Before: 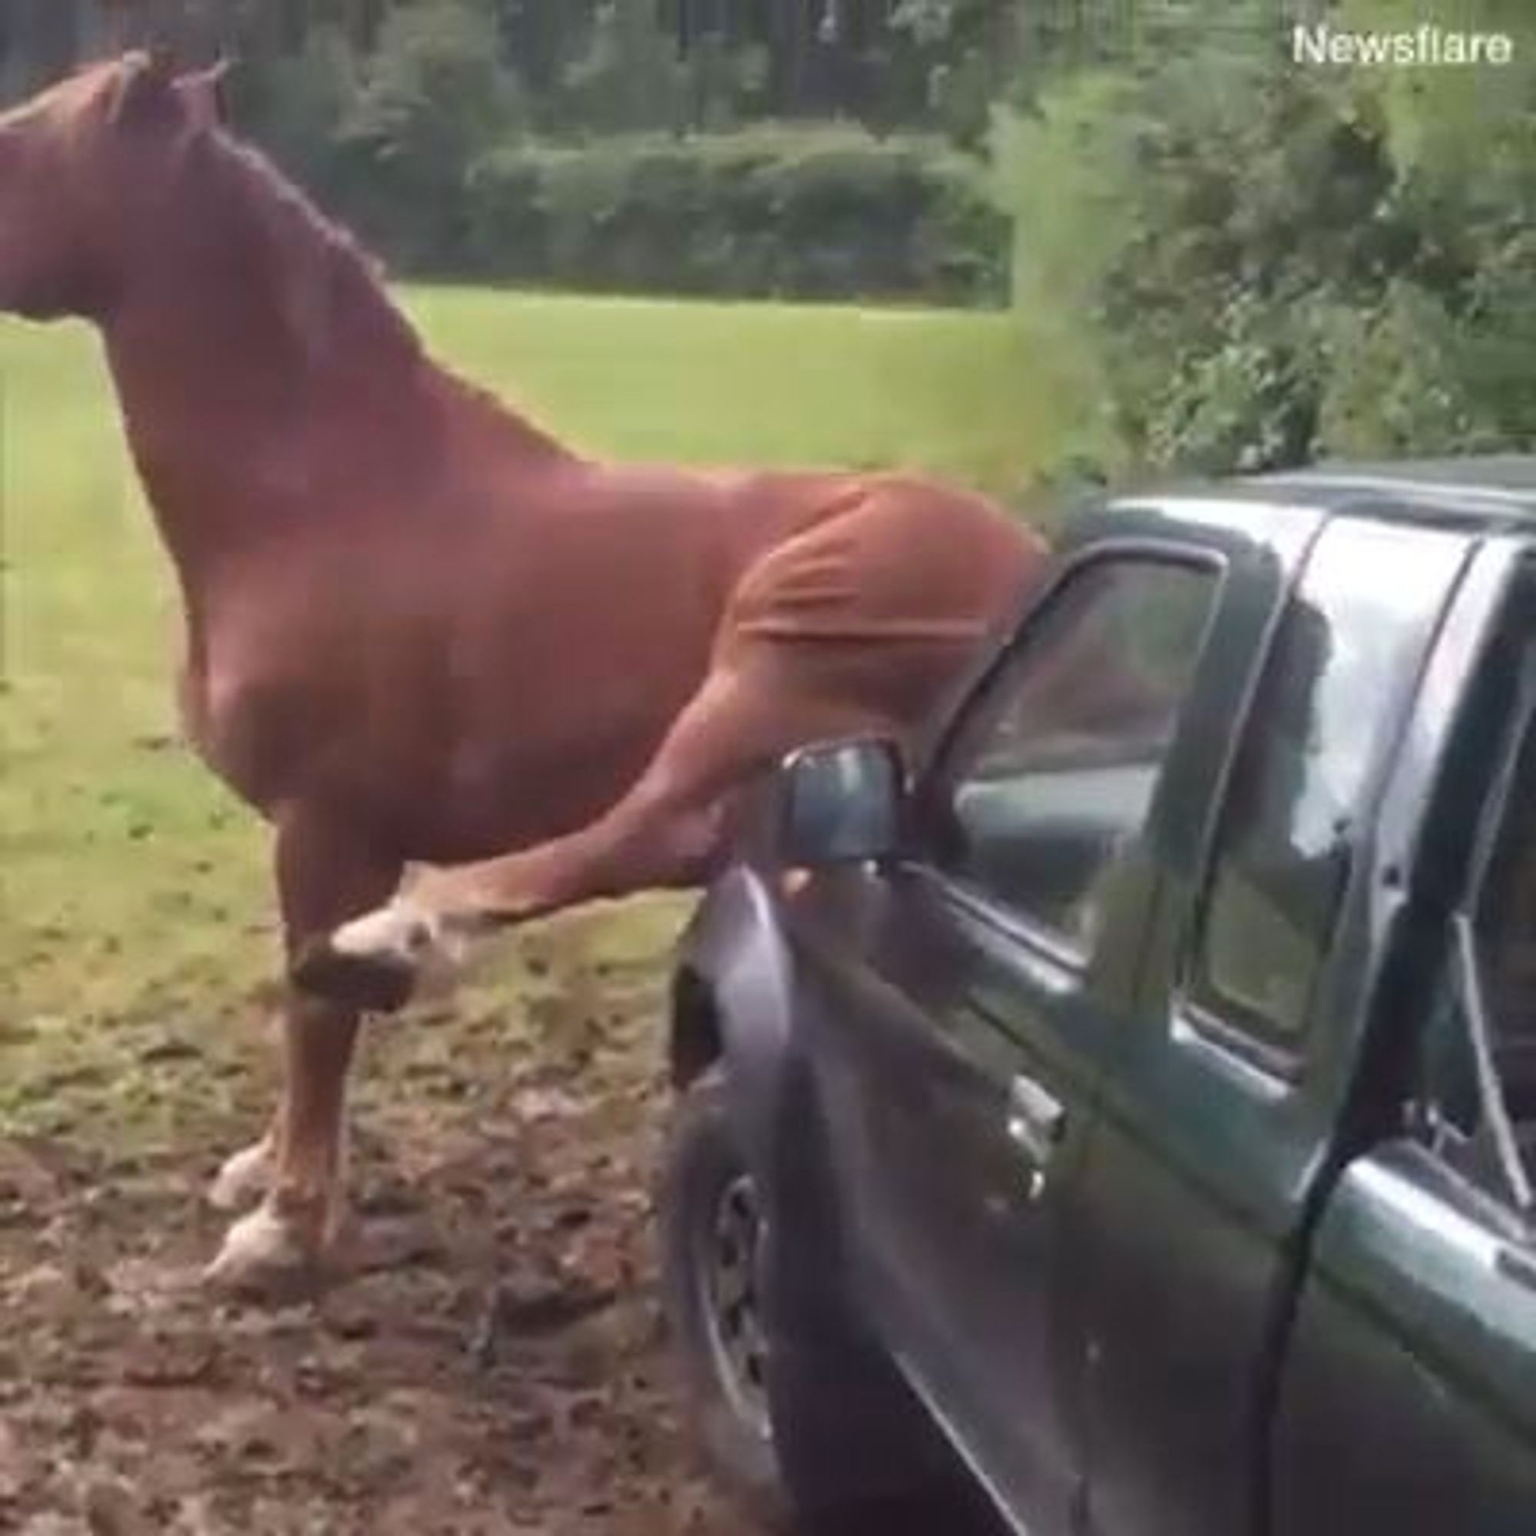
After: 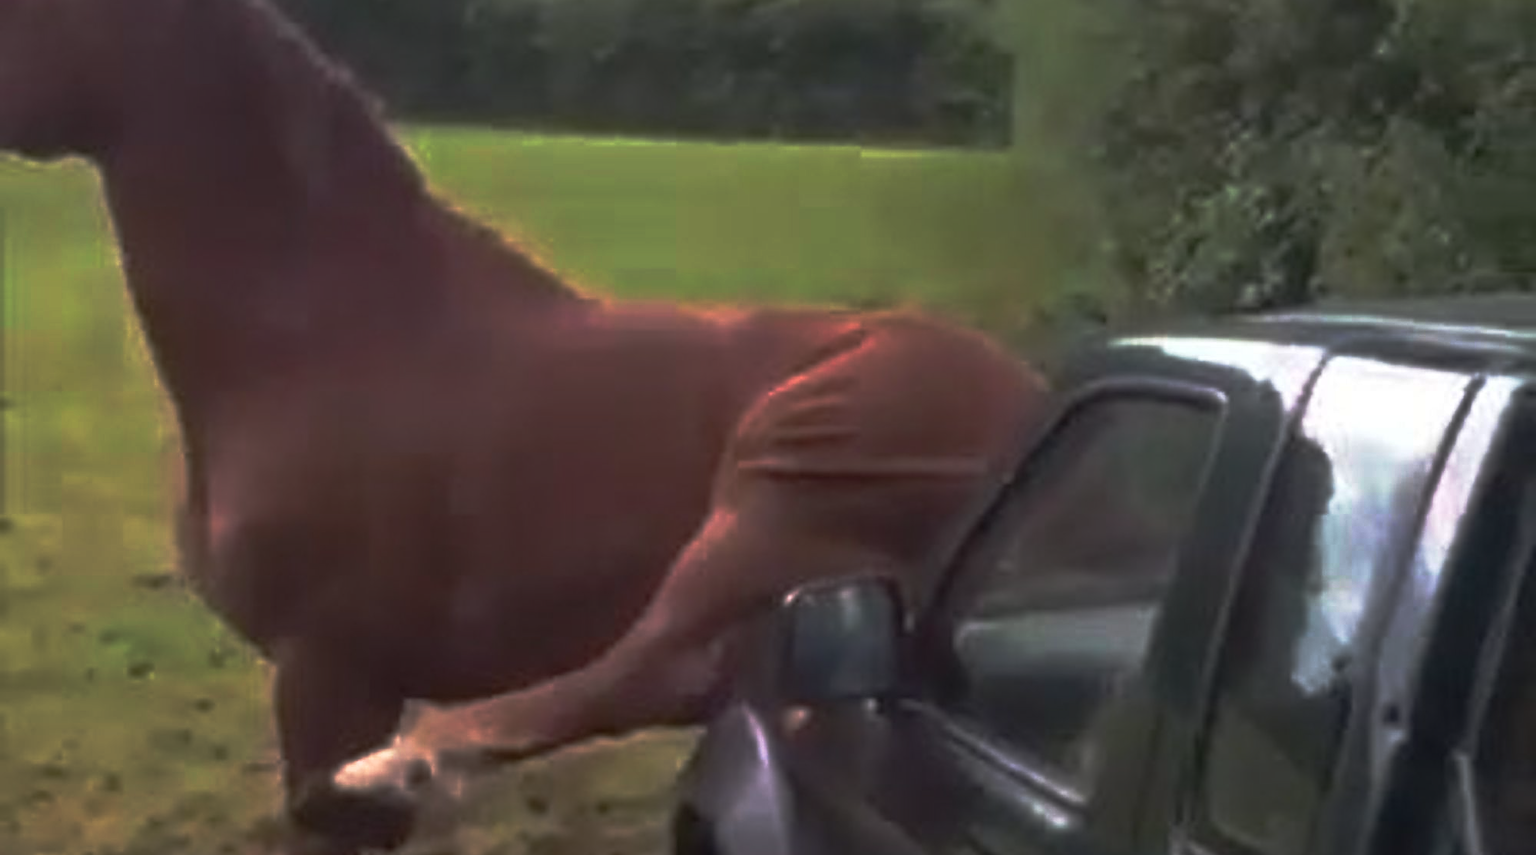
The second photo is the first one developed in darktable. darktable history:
base curve: curves: ch0 [(0, 0) (0.564, 0.291) (0.802, 0.731) (1, 1)], preserve colors none
sharpen: on, module defaults
crop and rotate: top 10.552%, bottom 33.748%
